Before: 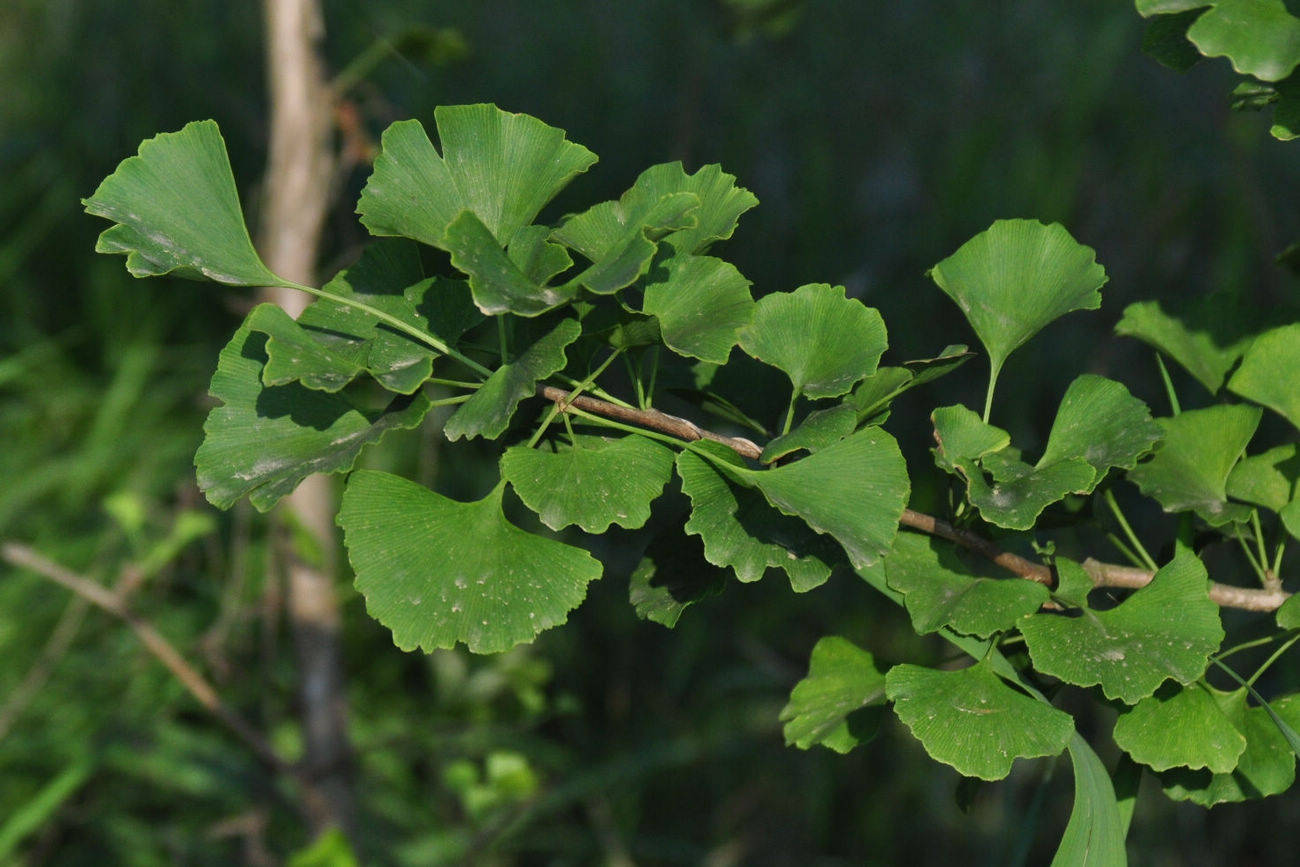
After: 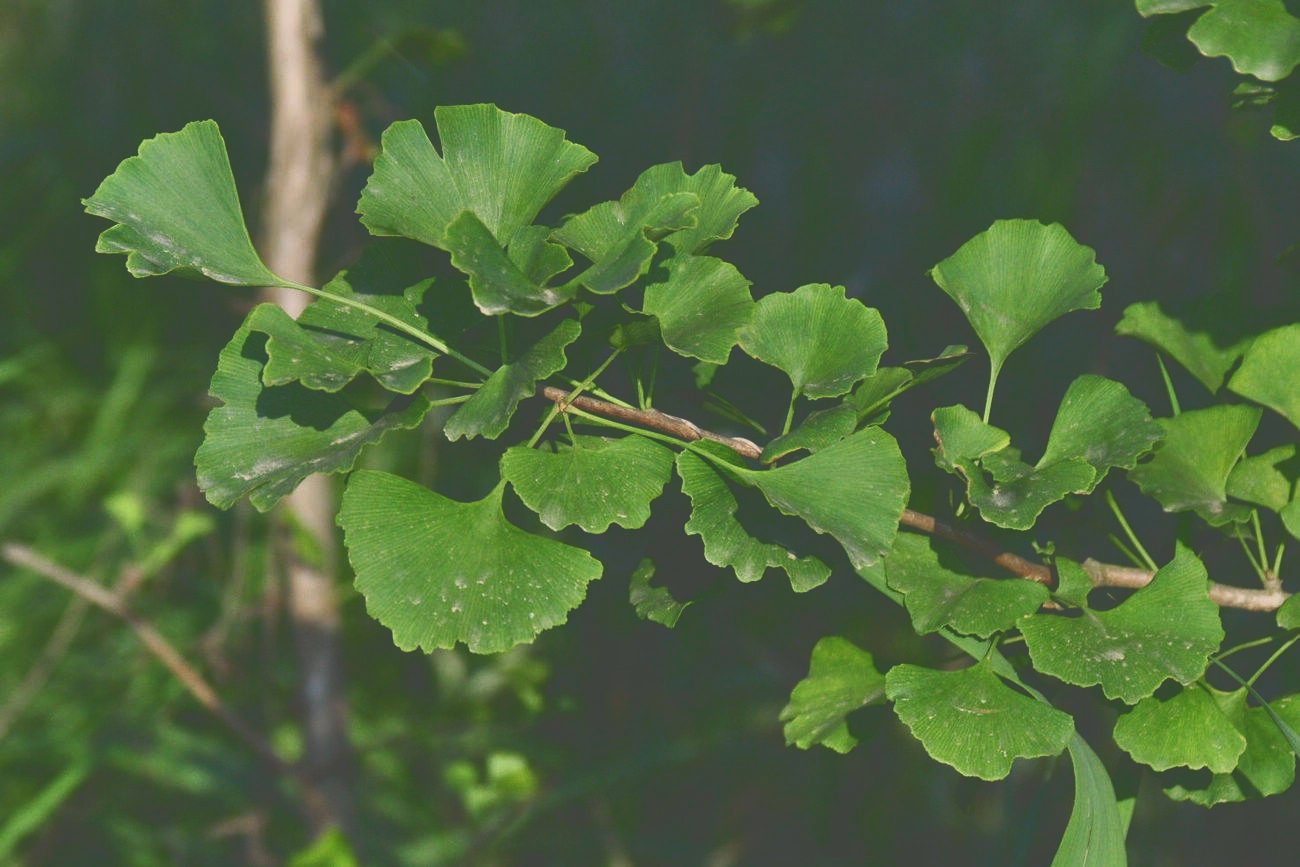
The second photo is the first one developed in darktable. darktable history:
tone curve: curves: ch0 [(0, 0) (0.003, 0.273) (0.011, 0.276) (0.025, 0.276) (0.044, 0.28) (0.069, 0.283) (0.1, 0.288) (0.136, 0.293) (0.177, 0.302) (0.224, 0.321) (0.277, 0.349) (0.335, 0.393) (0.399, 0.448) (0.468, 0.51) (0.543, 0.589) (0.623, 0.677) (0.709, 0.761) (0.801, 0.839) (0.898, 0.909) (1, 1)], color space Lab, independent channels, preserve colors none
